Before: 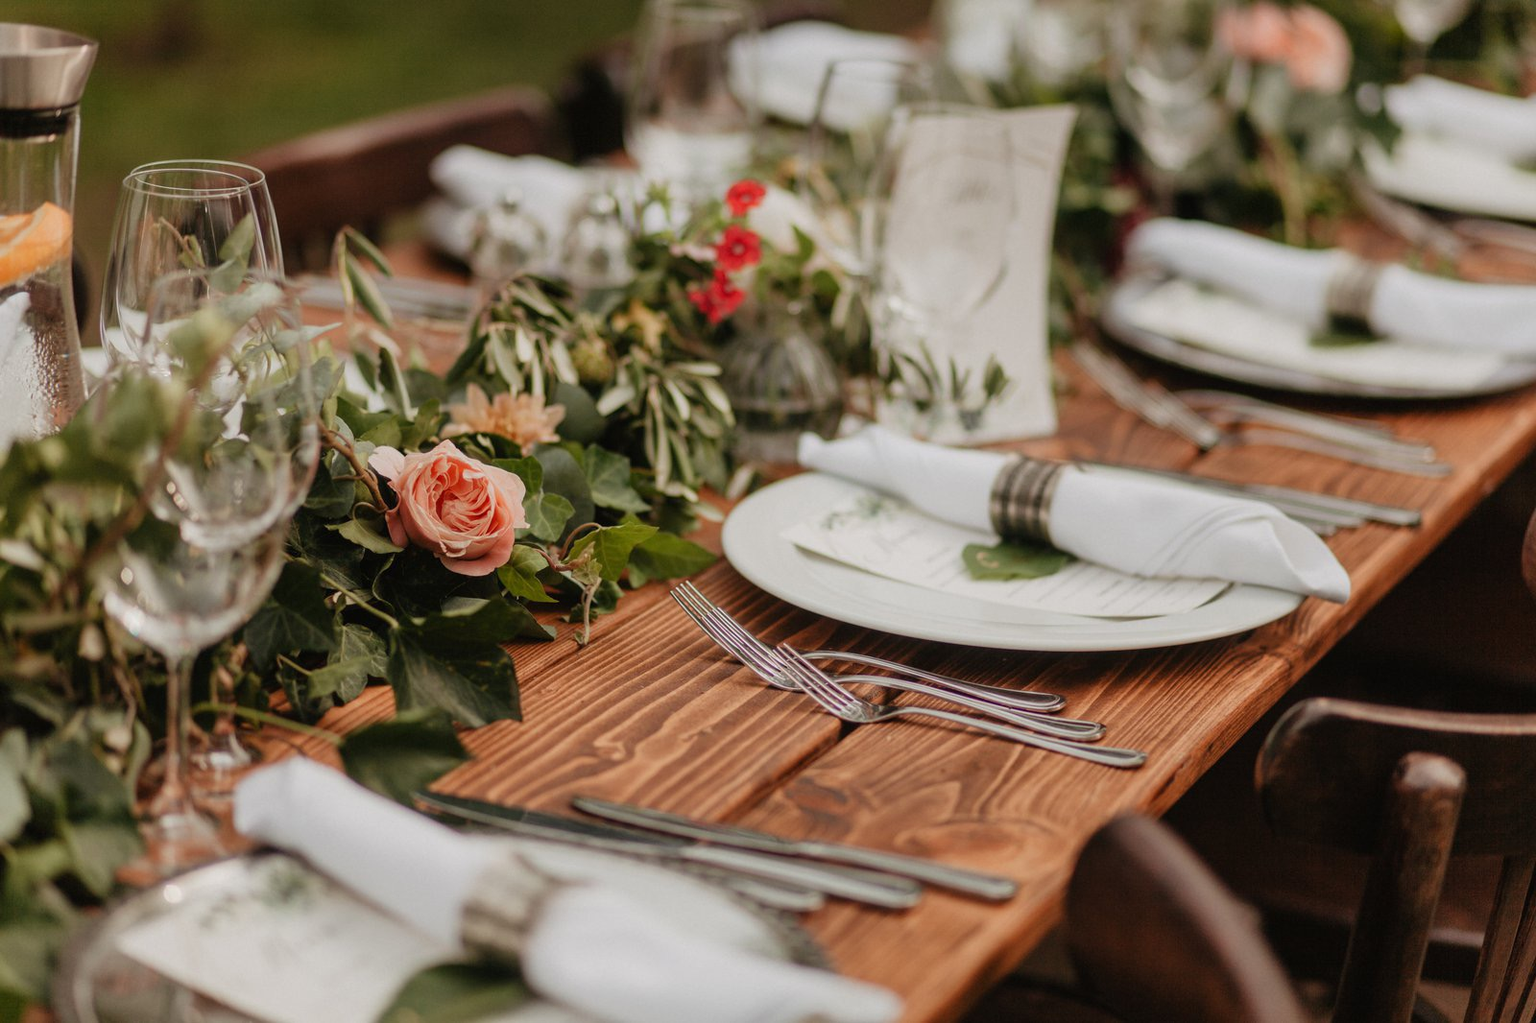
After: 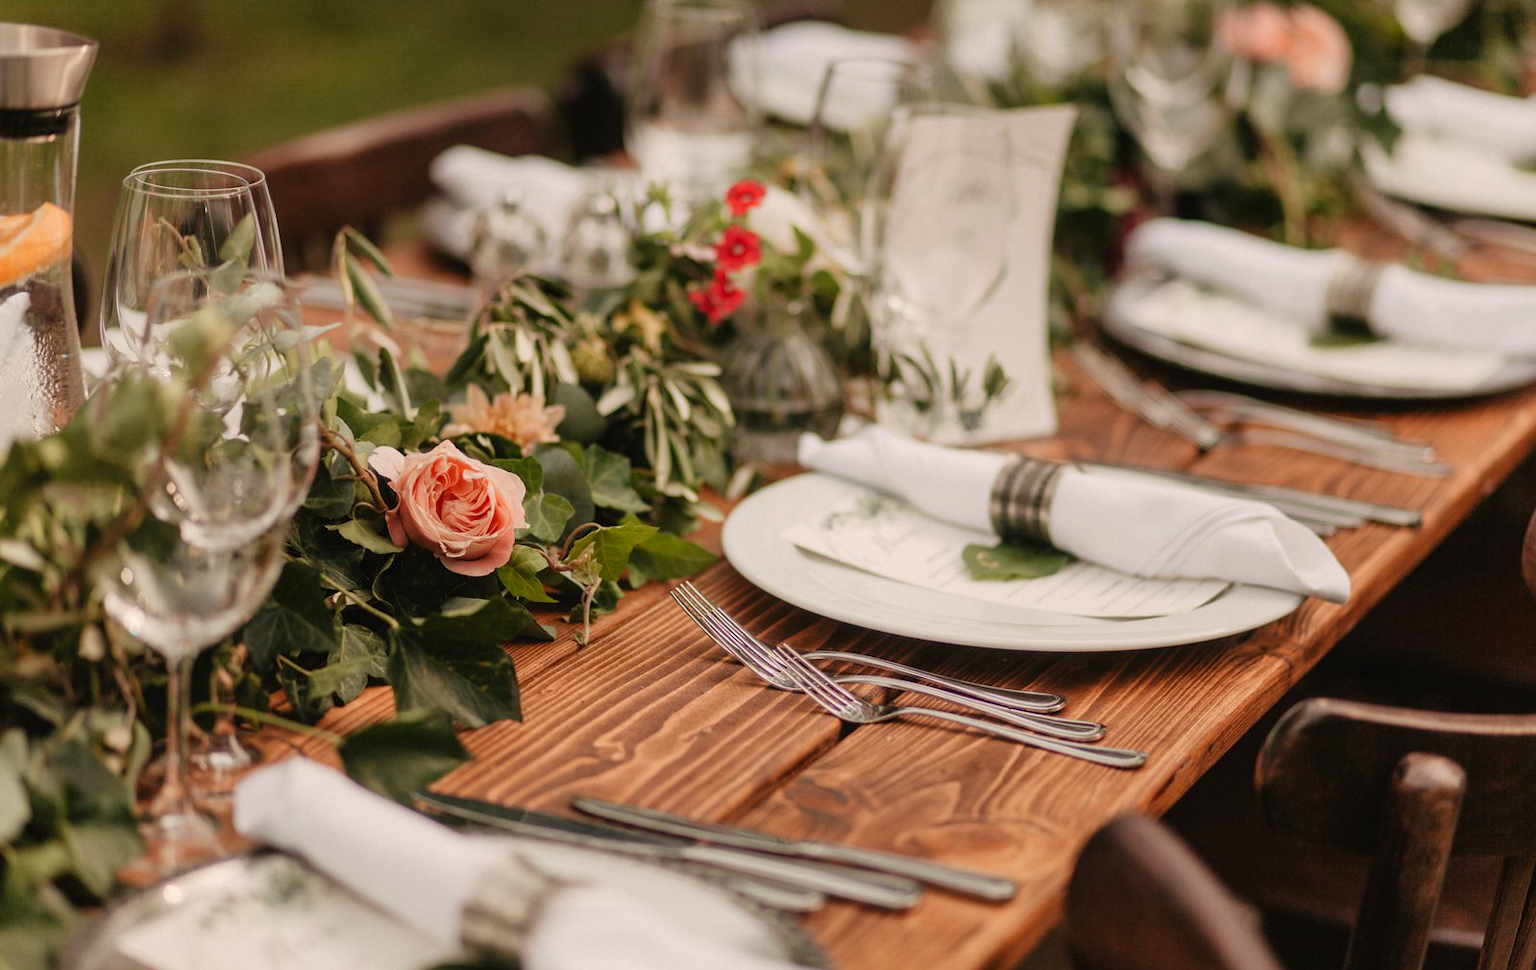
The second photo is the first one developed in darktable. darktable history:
exposure: exposure 0.2 EV, compensate highlight preservation false
color correction: highlights a* 3.84, highlights b* 5.07
crop and rotate: top 0%, bottom 5.097%
